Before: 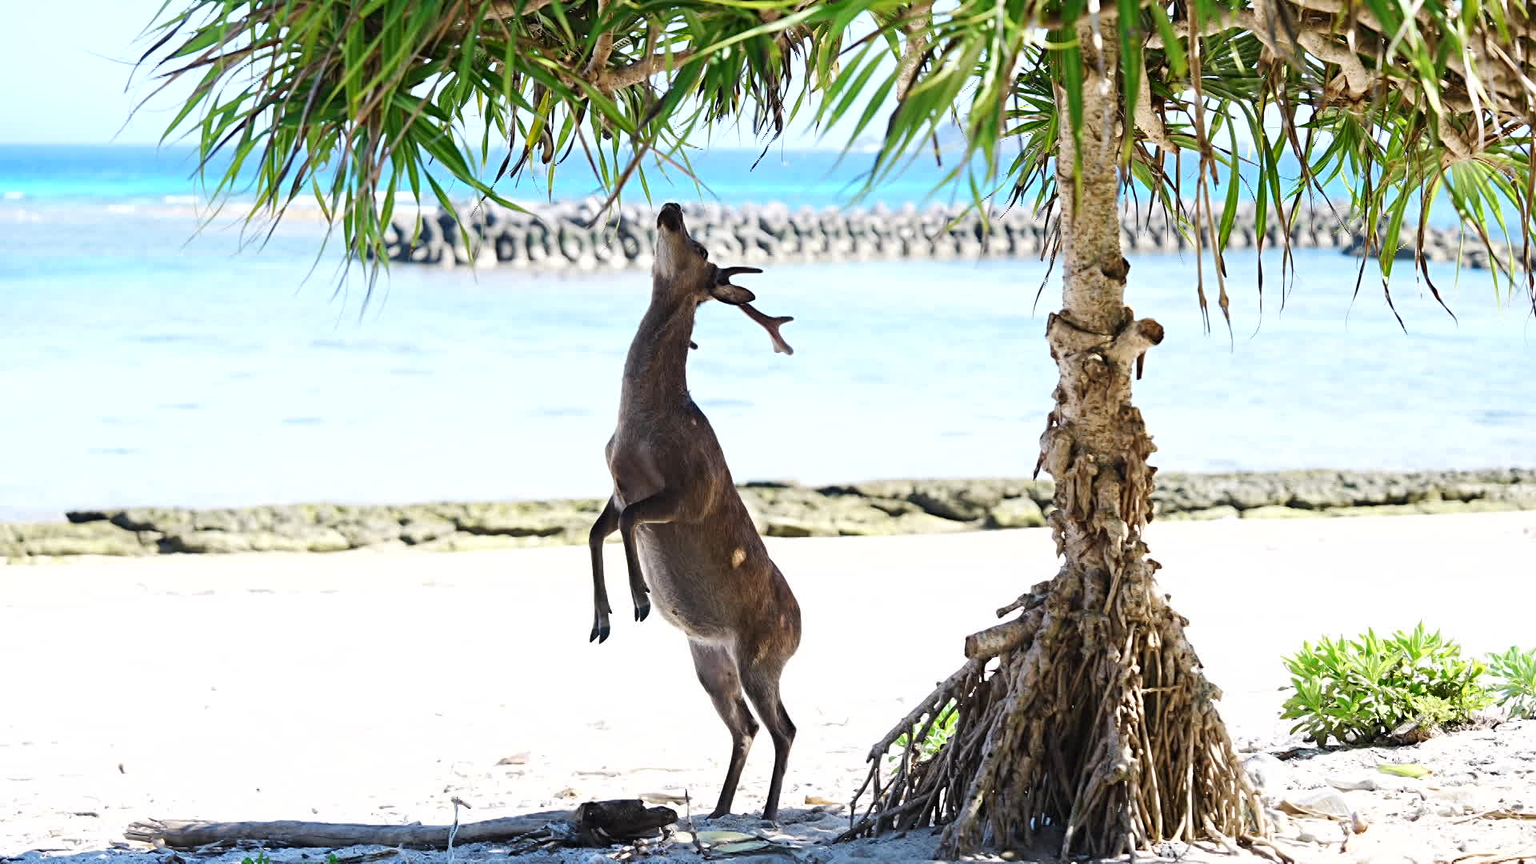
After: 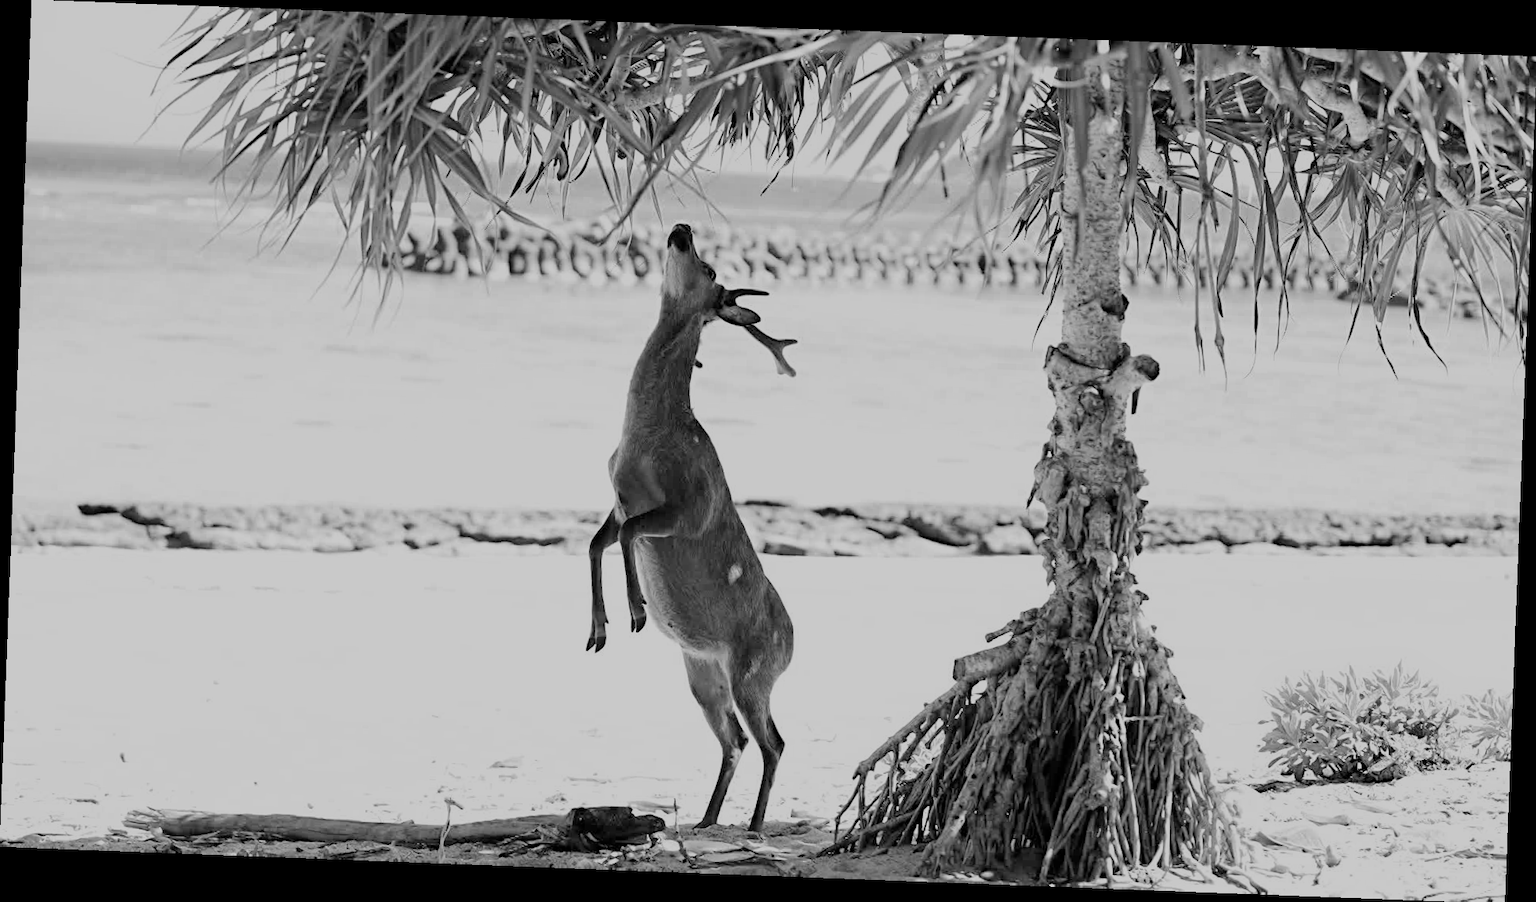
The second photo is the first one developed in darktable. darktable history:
monochrome: on, module defaults
filmic rgb: black relative exposure -8.79 EV, white relative exposure 4.98 EV, threshold 6 EV, target black luminance 0%, hardness 3.77, latitude 66.34%, contrast 0.822, highlights saturation mix 10%, shadows ↔ highlights balance 20%, add noise in highlights 0.1, color science v4 (2020), iterations of high-quality reconstruction 0, type of noise poissonian, enable highlight reconstruction true
rotate and perspective: rotation 2.17°, automatic cropping off
